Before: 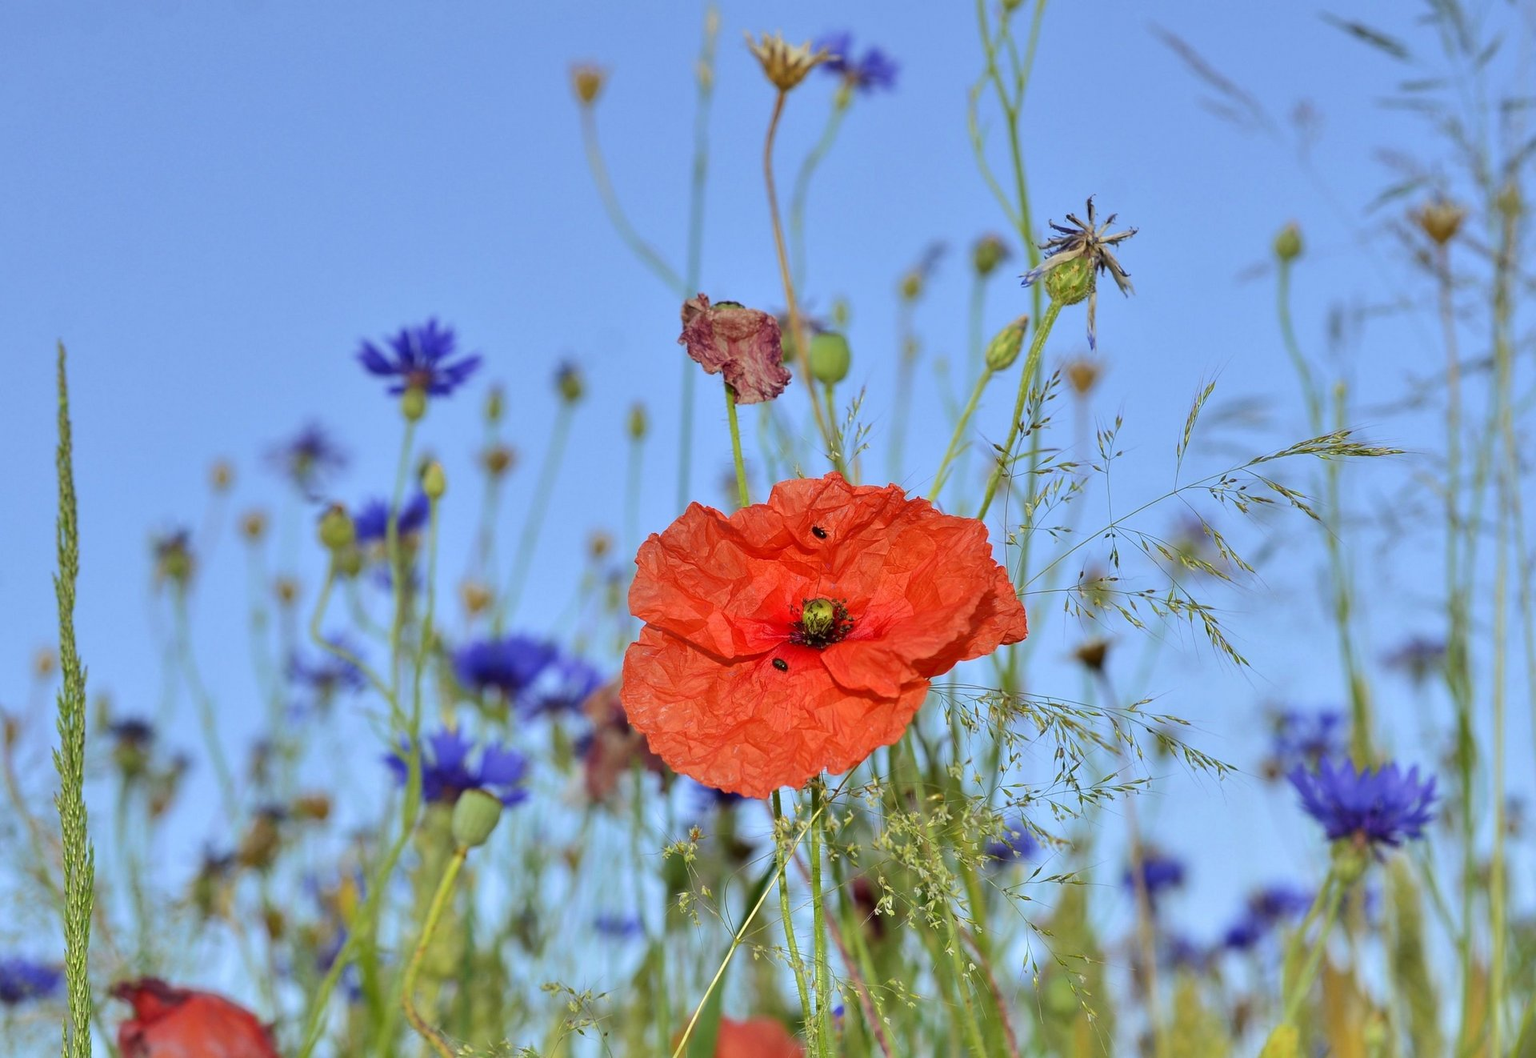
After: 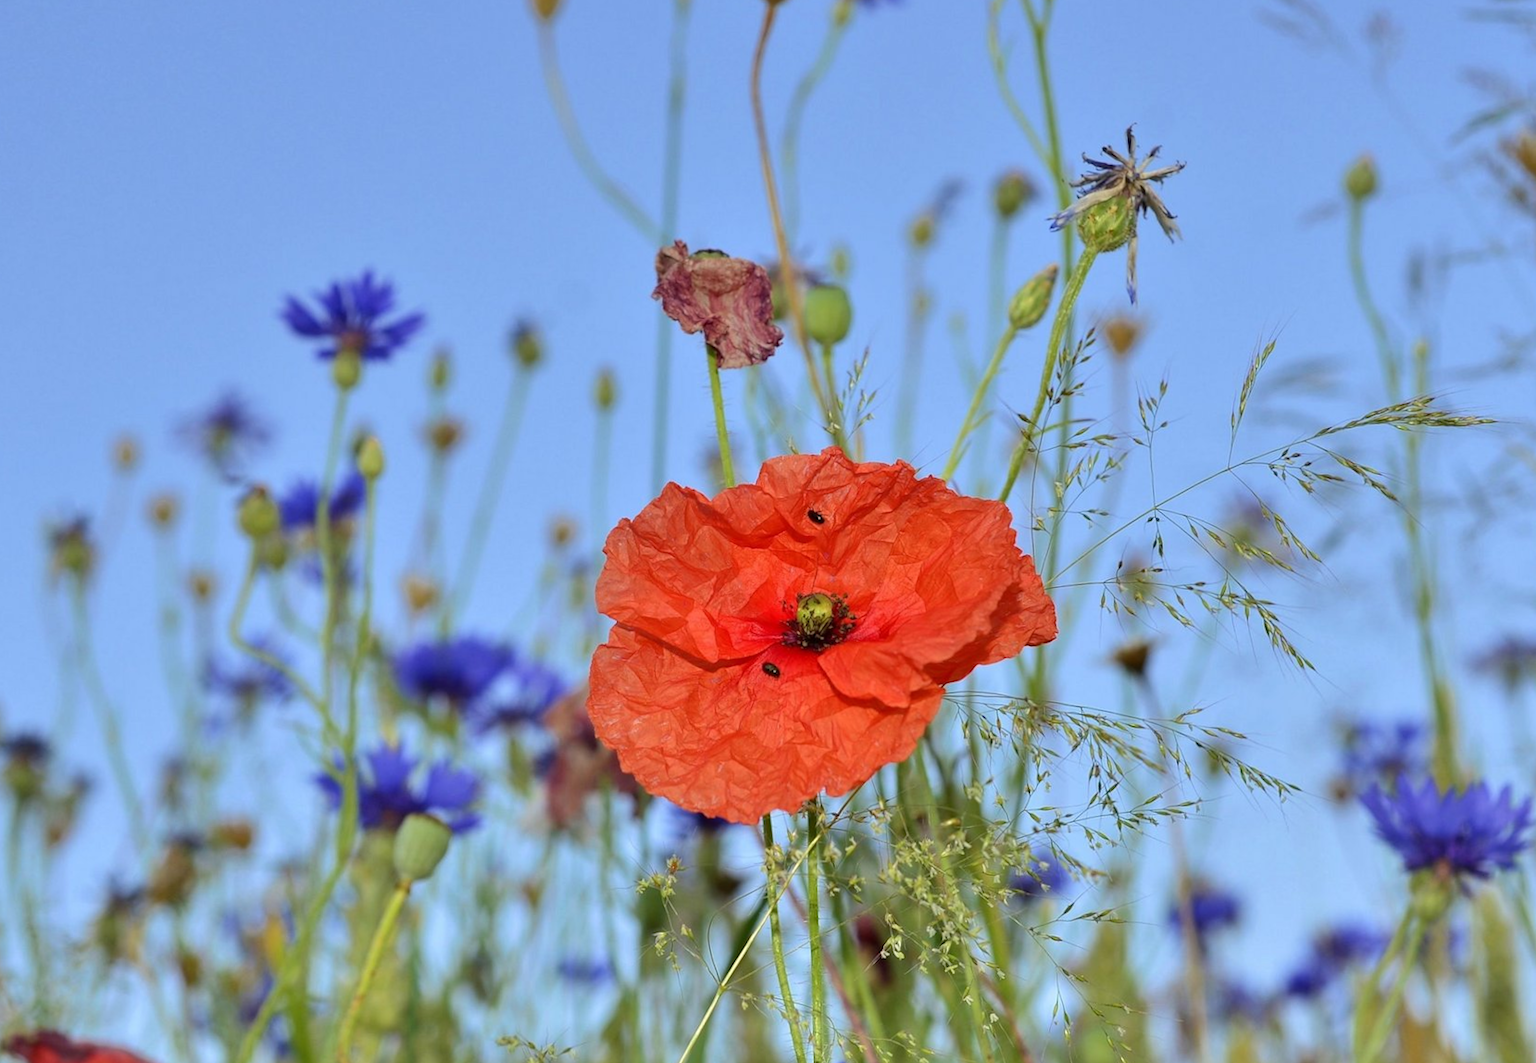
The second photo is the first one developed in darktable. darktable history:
rotate and perspective: rotation -2.12°, lens shift (vertical) 0.009, lens shift (horizontal) -0.008, automatic cropping original format, crop left 0.036, crop right 0.964, crop top 0.05, crop bottom 0.959
crop and rotate: angle -1.96°, left 3.097%, top 4.154%, right 1.586%, bottom 0.529%
